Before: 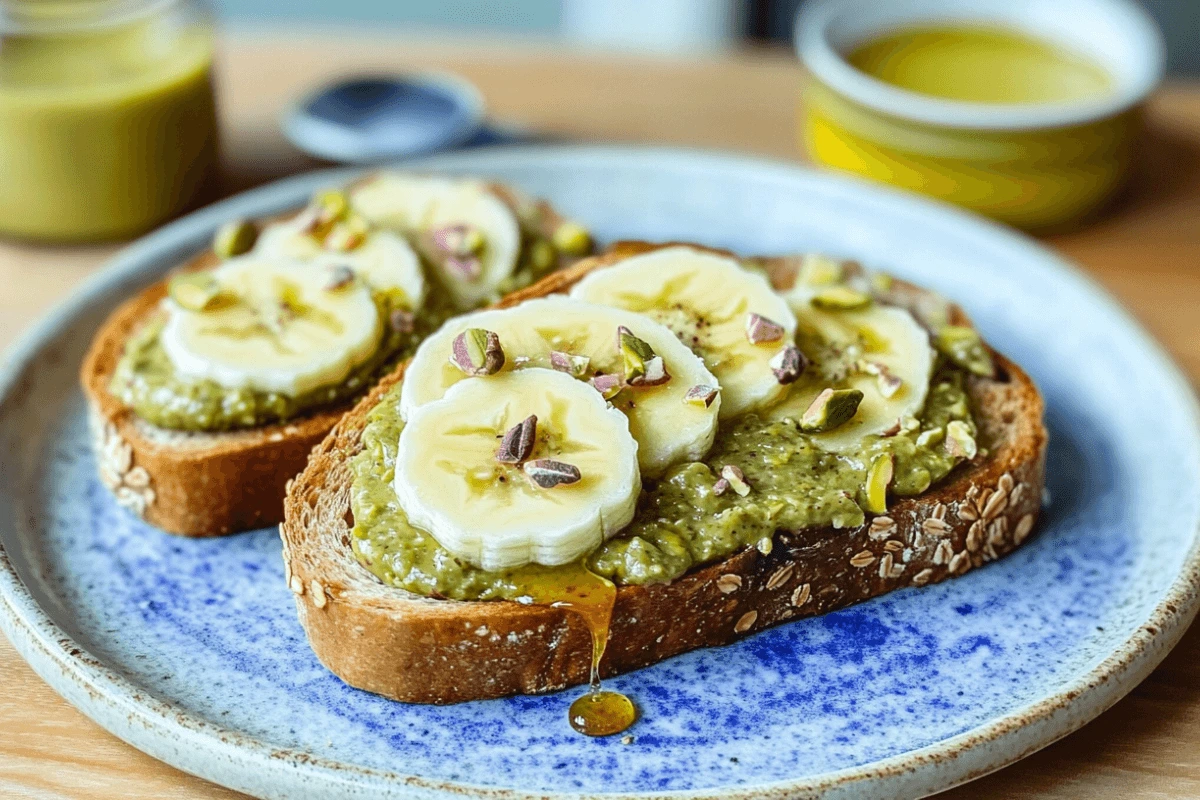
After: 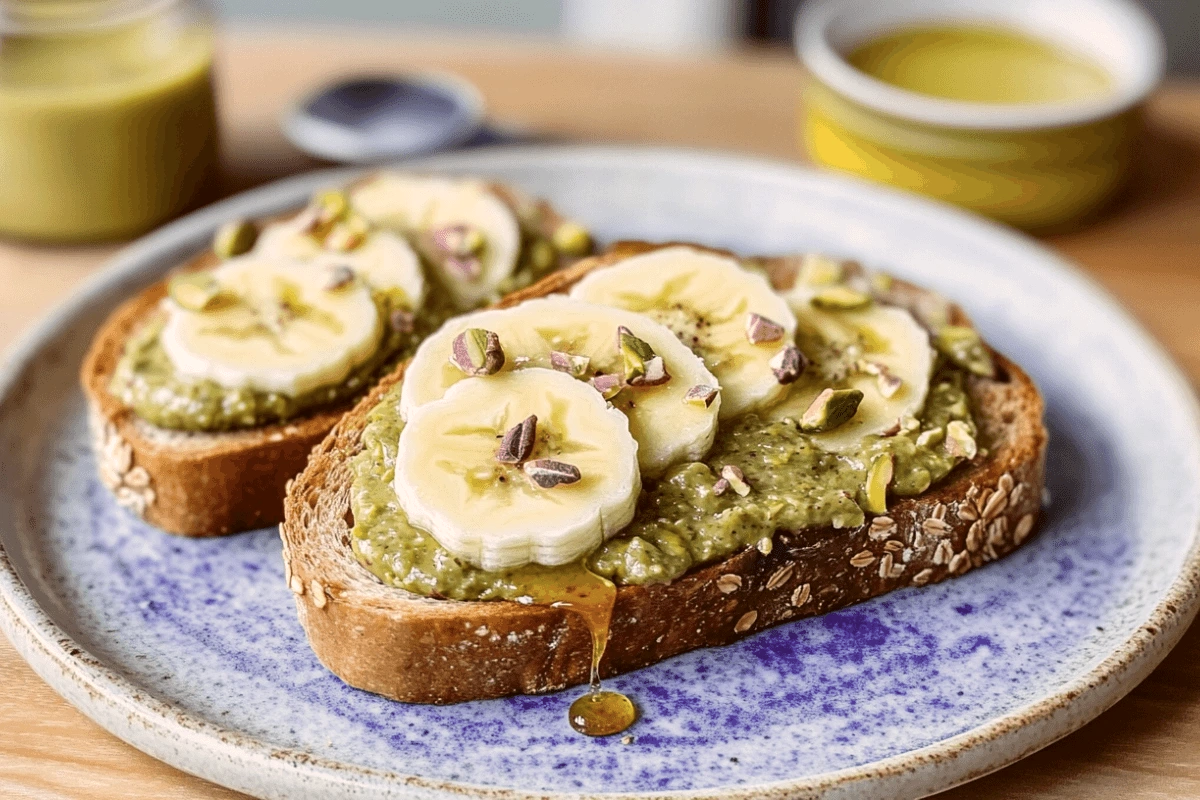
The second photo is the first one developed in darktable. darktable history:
color correction: highlights a* 10.2, highlights b* 9.65, shadows a* 8.22, shadows b* 8.38, saturation 0.778
